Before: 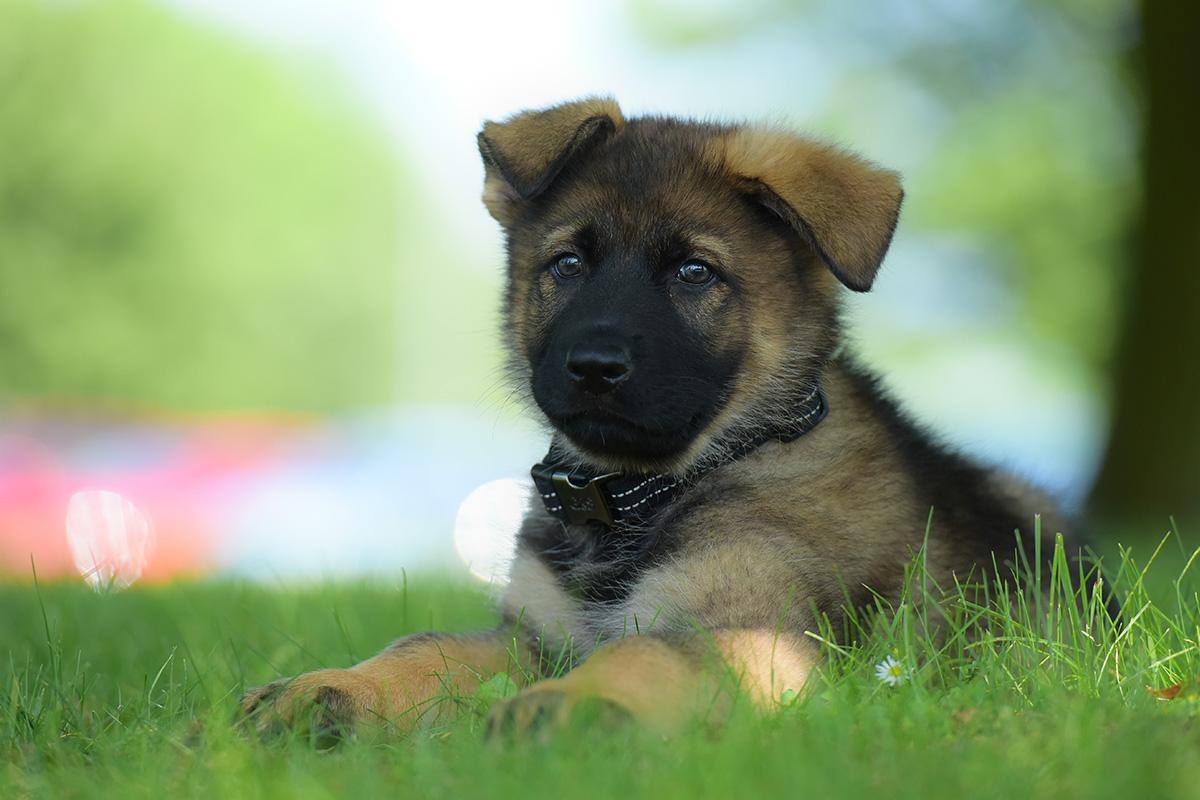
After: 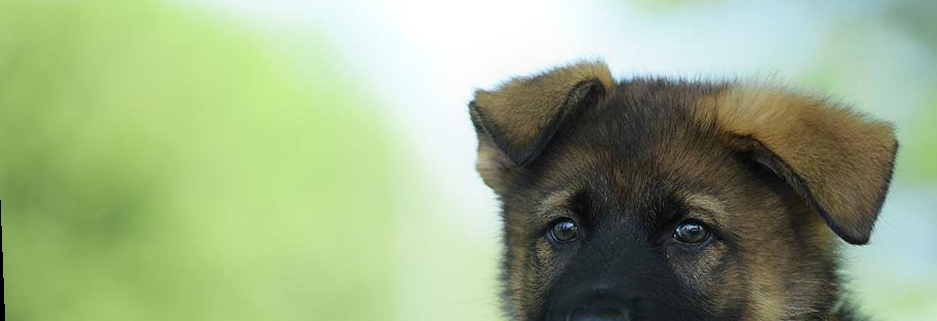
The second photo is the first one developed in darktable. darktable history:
rotate and perspective: rotation -2.22°, lens shift (horizontal) -0.022, automatic cropping off
crop: left 0.579%, top 7.627%, right 23.167%, bottom 54.275%
